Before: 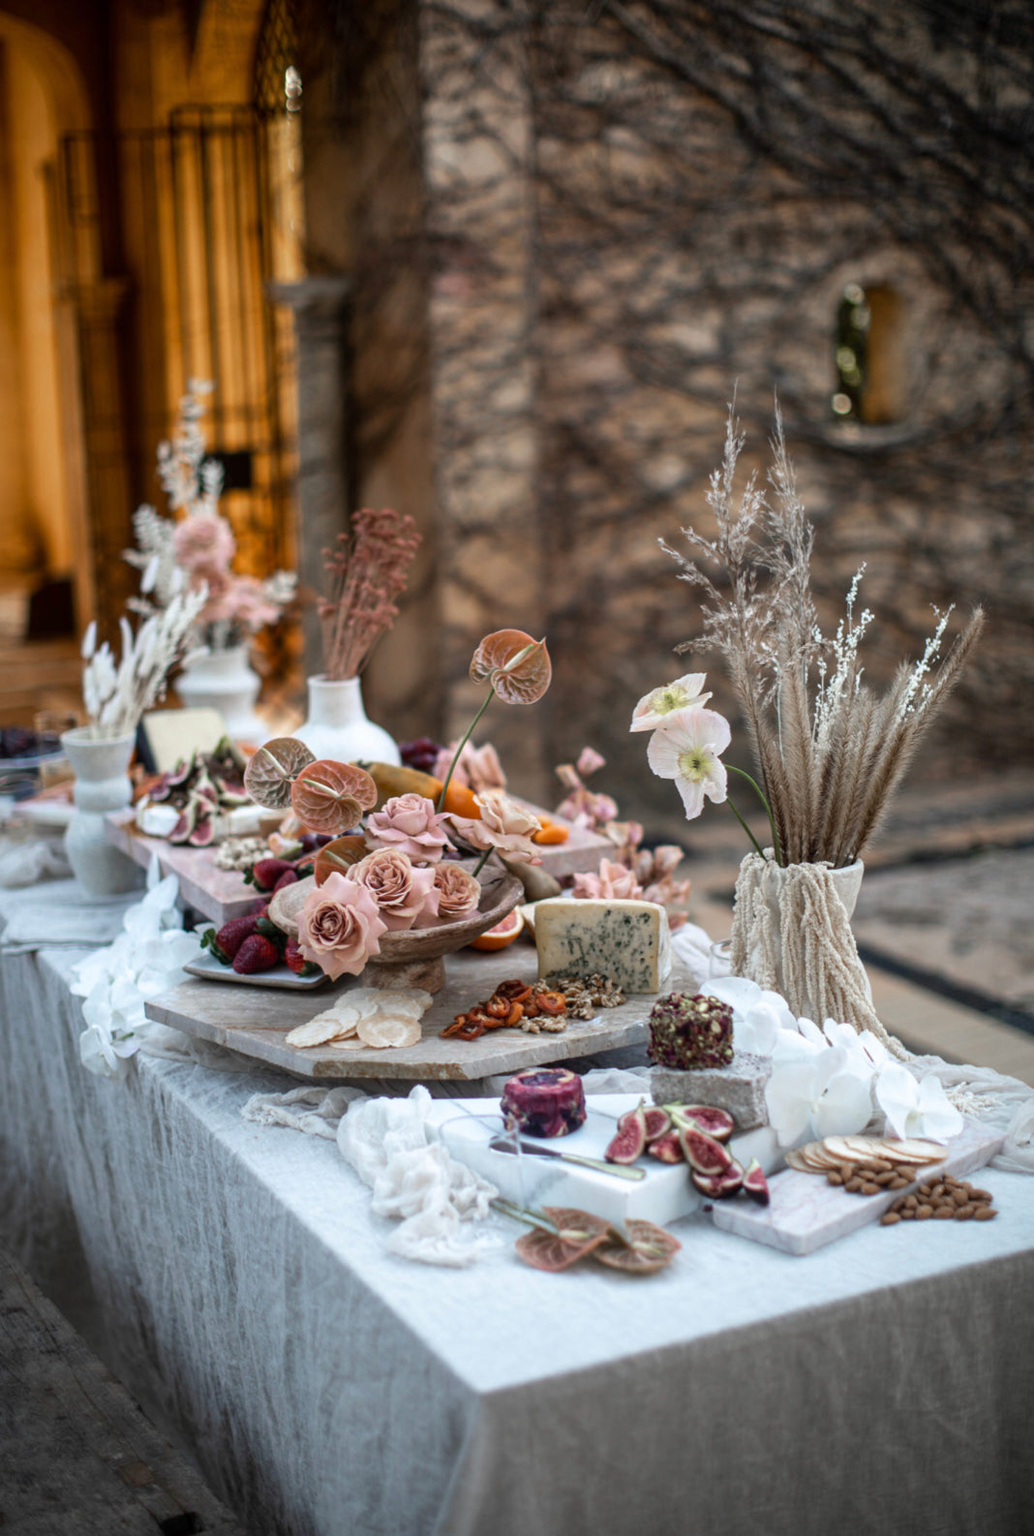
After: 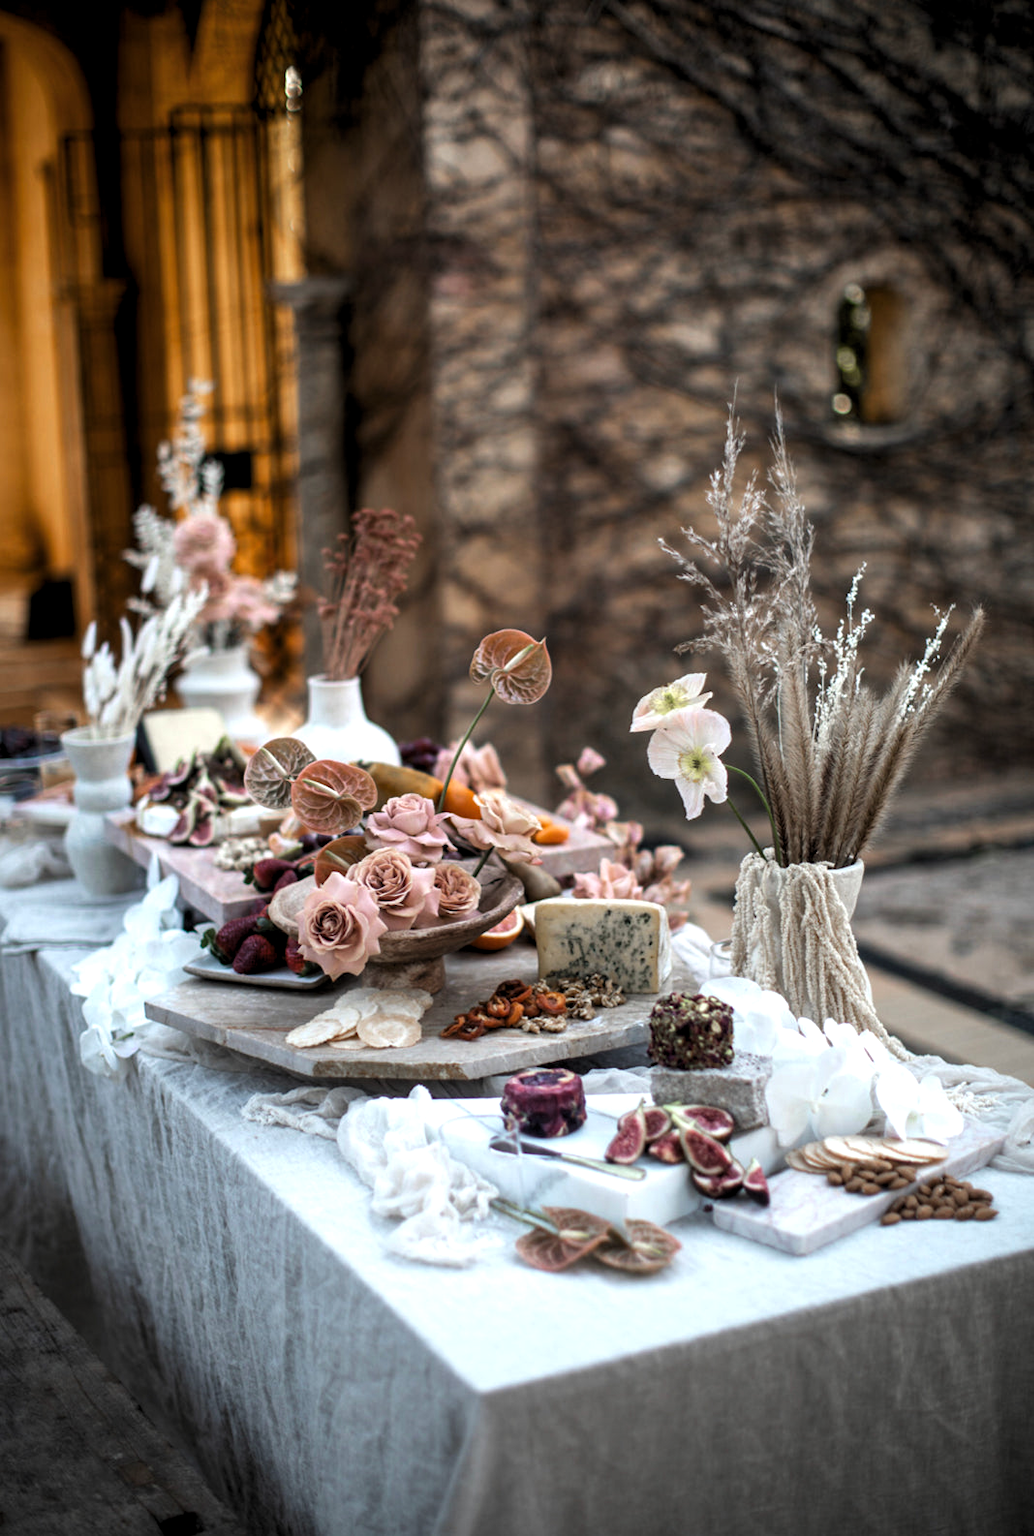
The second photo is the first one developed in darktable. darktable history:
levels: levels [0.052, 0.496, 0.908]
